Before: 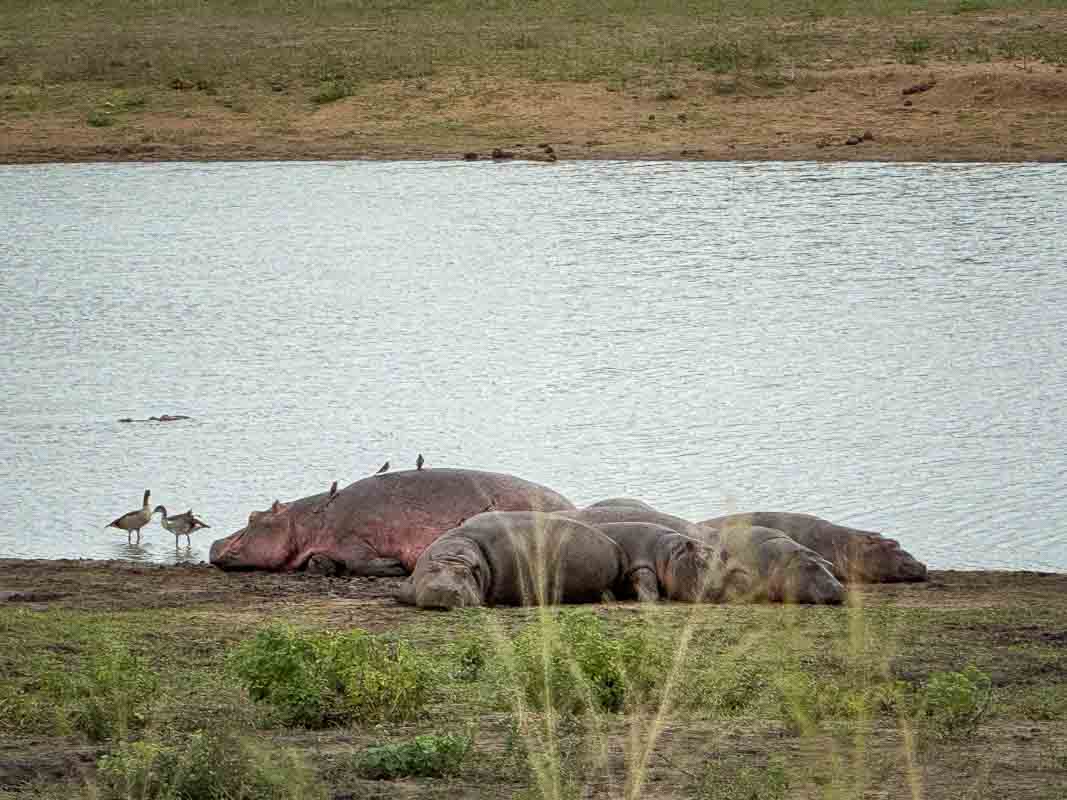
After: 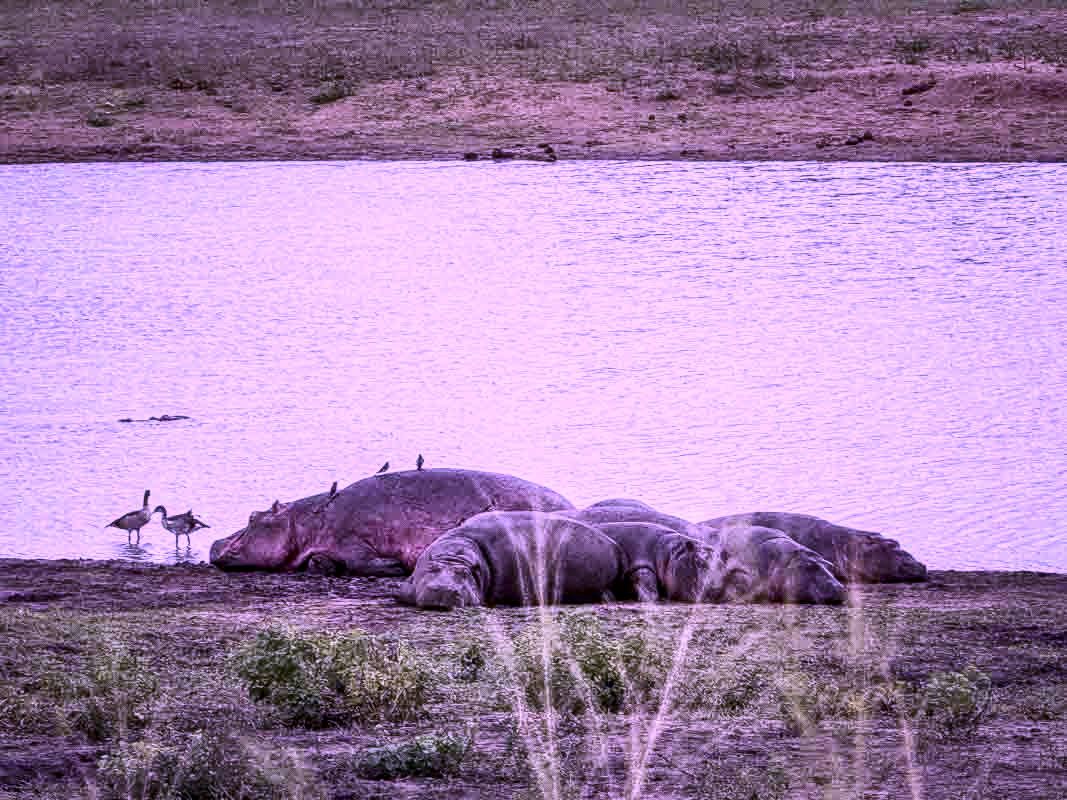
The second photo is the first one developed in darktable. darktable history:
color calibration: illuminant custom, x 0.379, y 0.481, temperature 4443.07 K
contrast brightness saturation: contrast 0.25, saturation -0.31
color balance rgb: perceptual saturation grading › global saturation 25%, global vibrance 20%
local contrast: on, module defaults
exposure: compensate highlight preservation false
